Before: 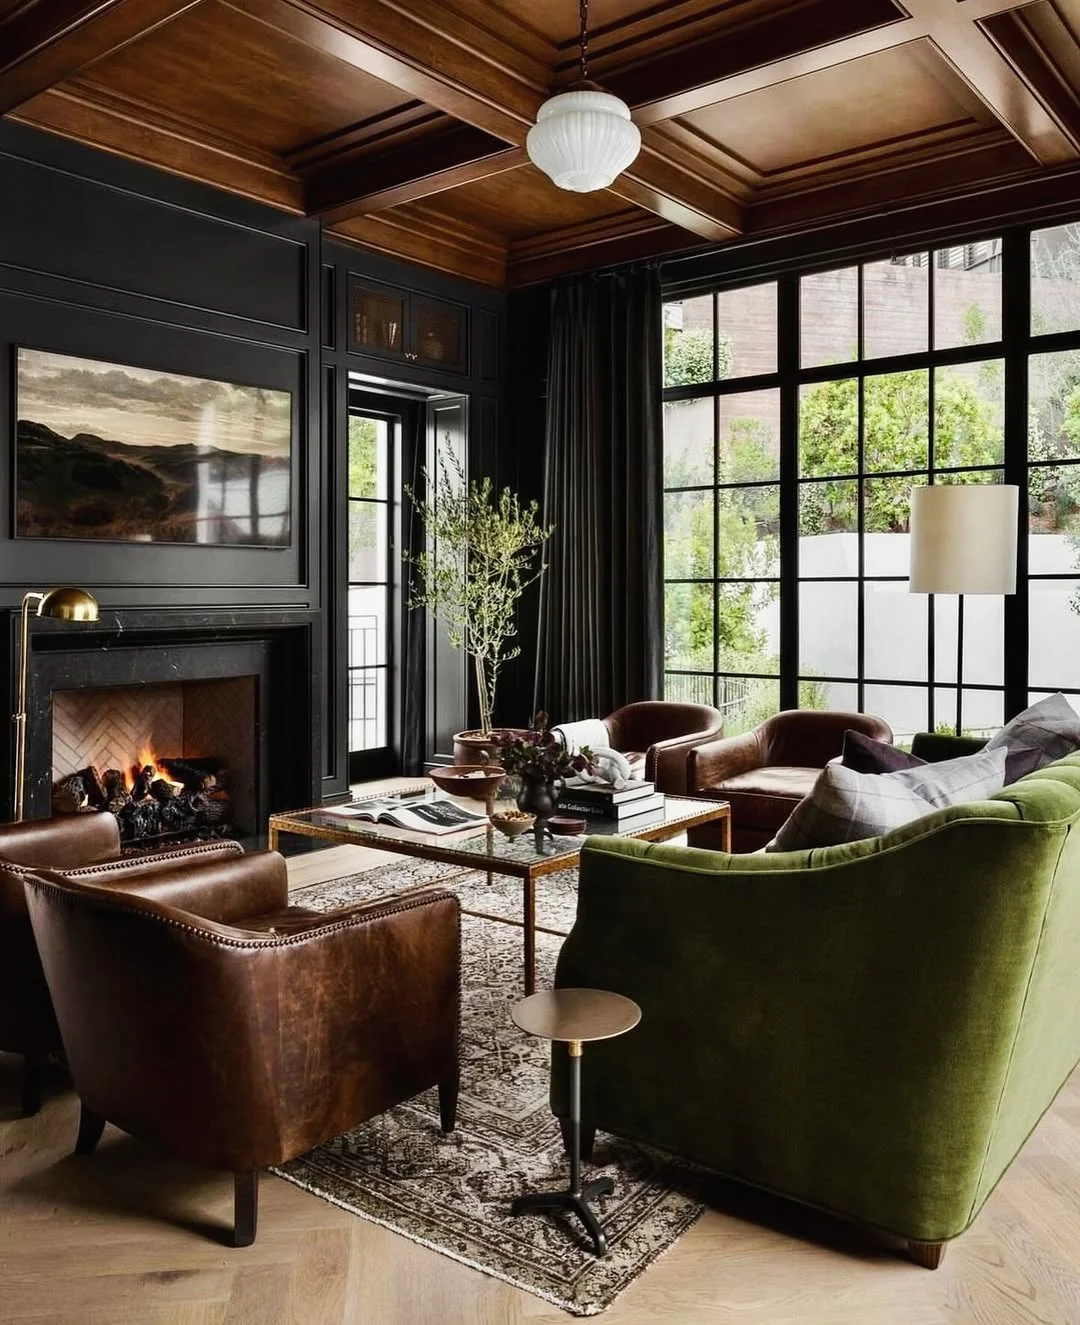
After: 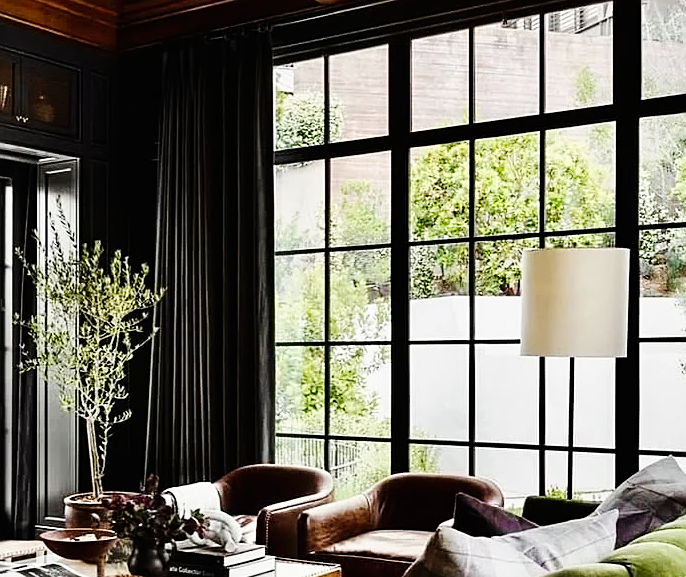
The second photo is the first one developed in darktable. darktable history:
crop: left 36.02%, top 17.956%, right 0.445%, bottom 38.457%
exposure: exposure -0.015 EV, compensate highlight preservation false
sharpen: on, module defaults
tone curve: curves: ch0 [(0, 0) (0.003, 0.004) (0.011, 0.006) (0.025, 0.011) (0.044, 0.017) (0.069, 0.029) (0.1, 0.047) (0.136, 0.07) (0.177, 0.121) (0.224, 0.182) (0.277, 0.257) (0.335, 0.342) (0.399, 0.432) (0.468, 0.526) (0.543, 0.621) (0.623, 0.711) (0.709, 0.792) (0.801, 0.87) (0.898, 0.951) (1, 1)], preserve colors none
